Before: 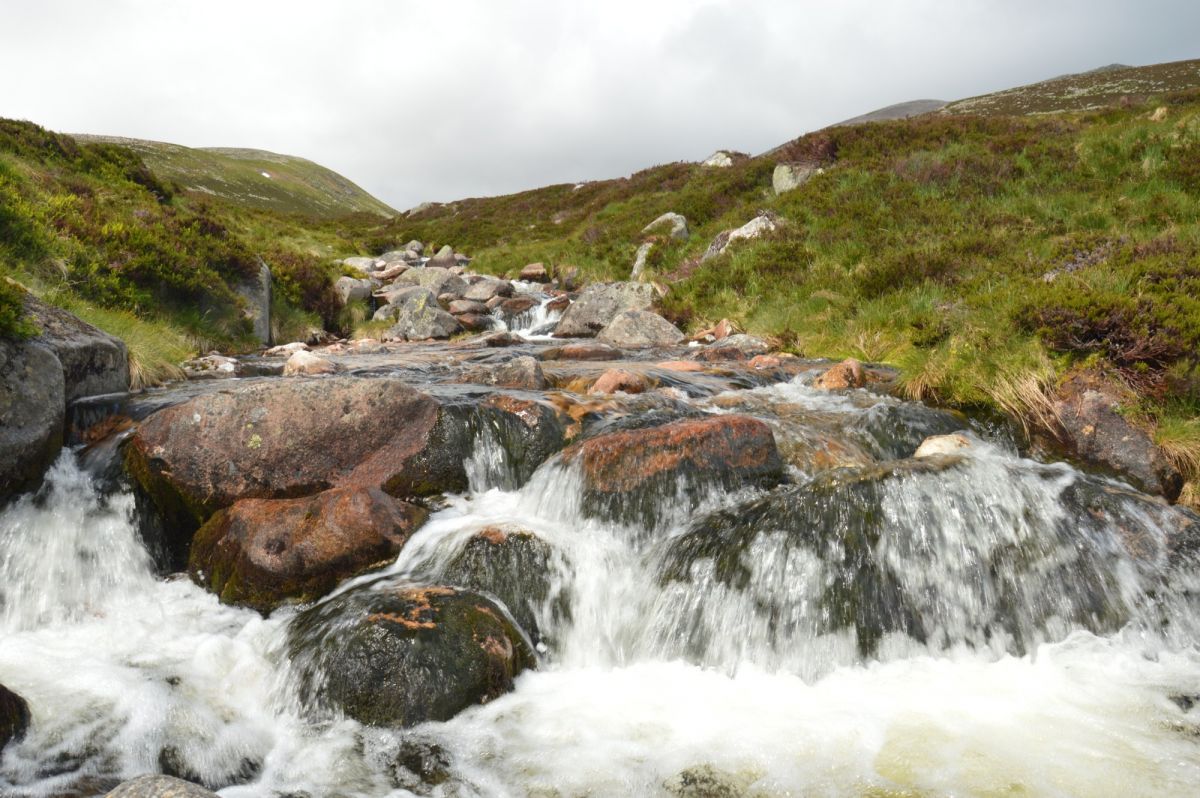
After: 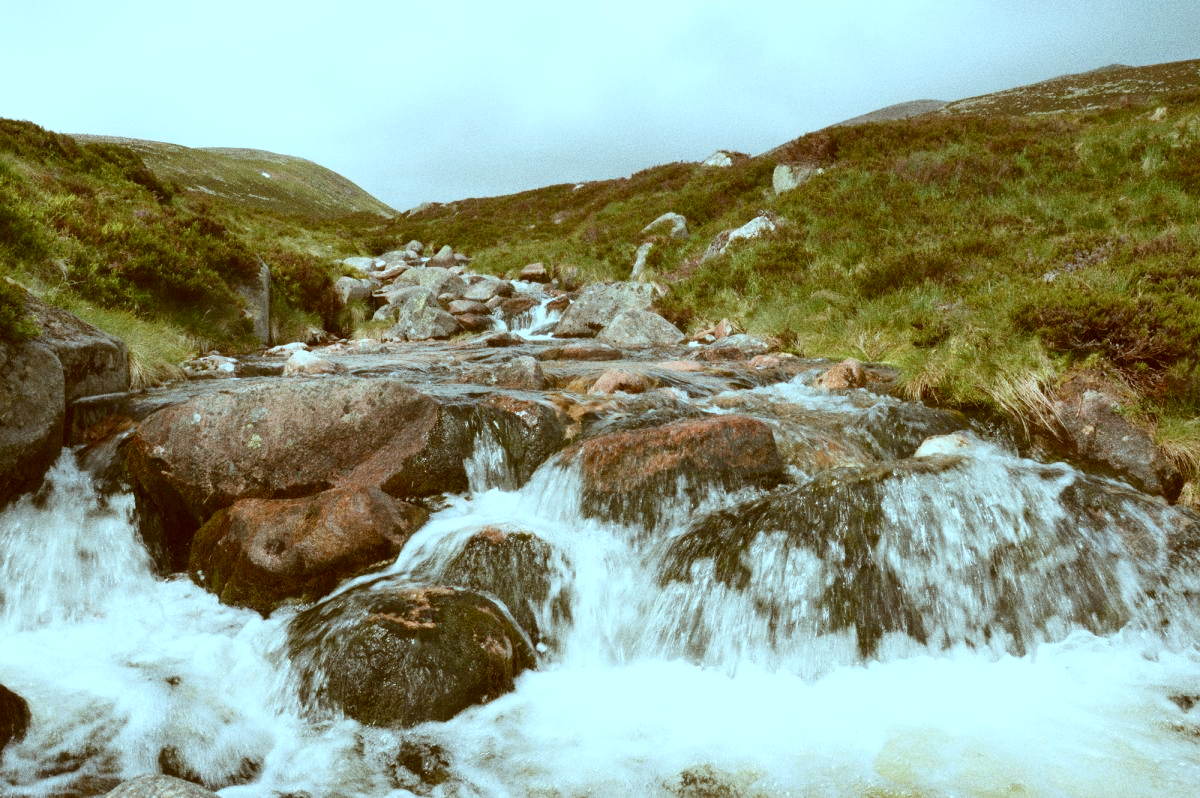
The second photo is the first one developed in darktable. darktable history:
grain: coarseness 9.61 ISO, strength 35.62%
color correction: highlights a* -14.62, highlights b* -16.22, shadows a* 10.12, shadows b* 29.4
contrast brightness saturation: contrast 0.11, saturation -0.17
